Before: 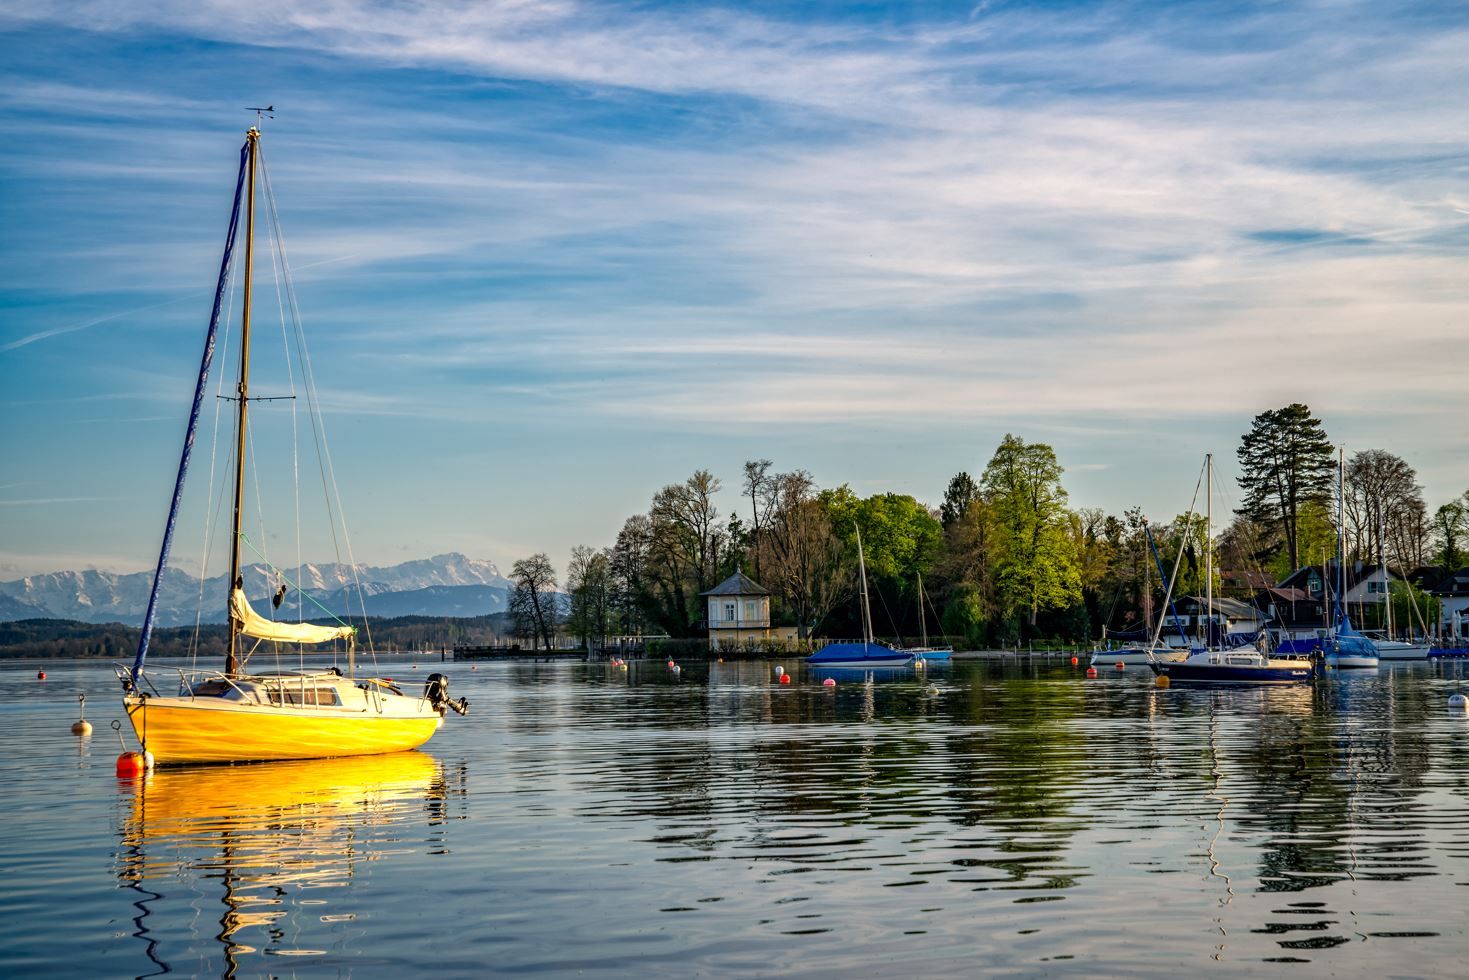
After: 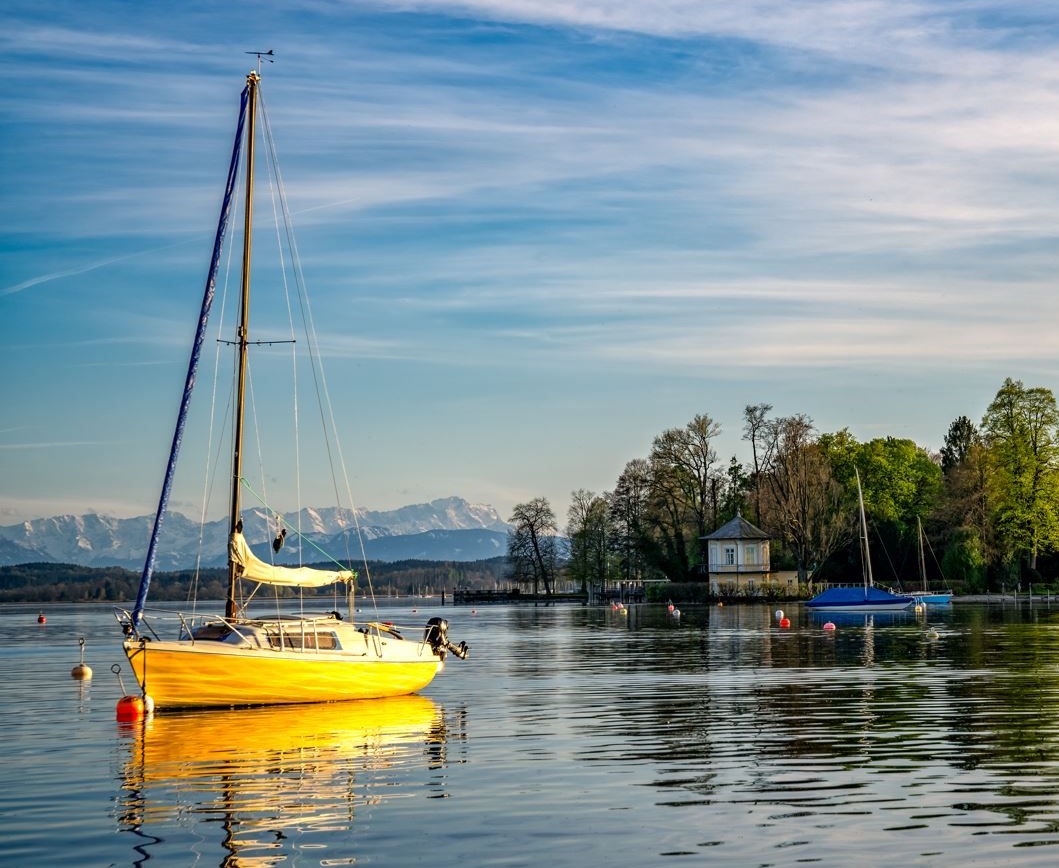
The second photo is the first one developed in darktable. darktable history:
crop: top 5.759%, right 27.874%, bottom 5.6%
